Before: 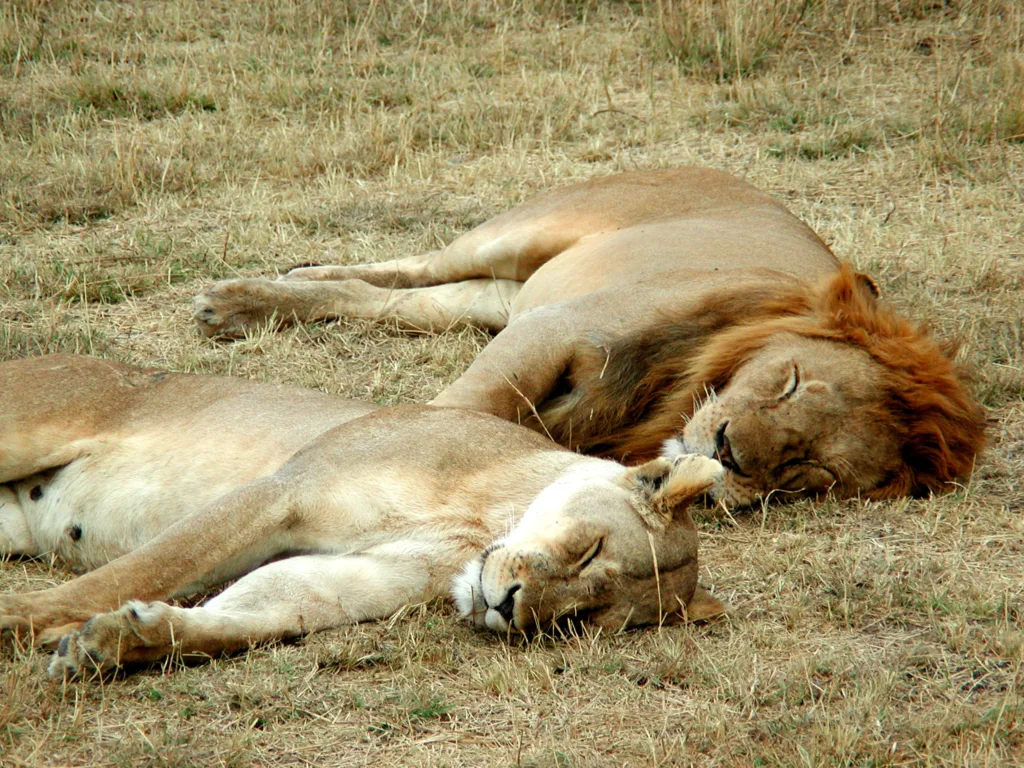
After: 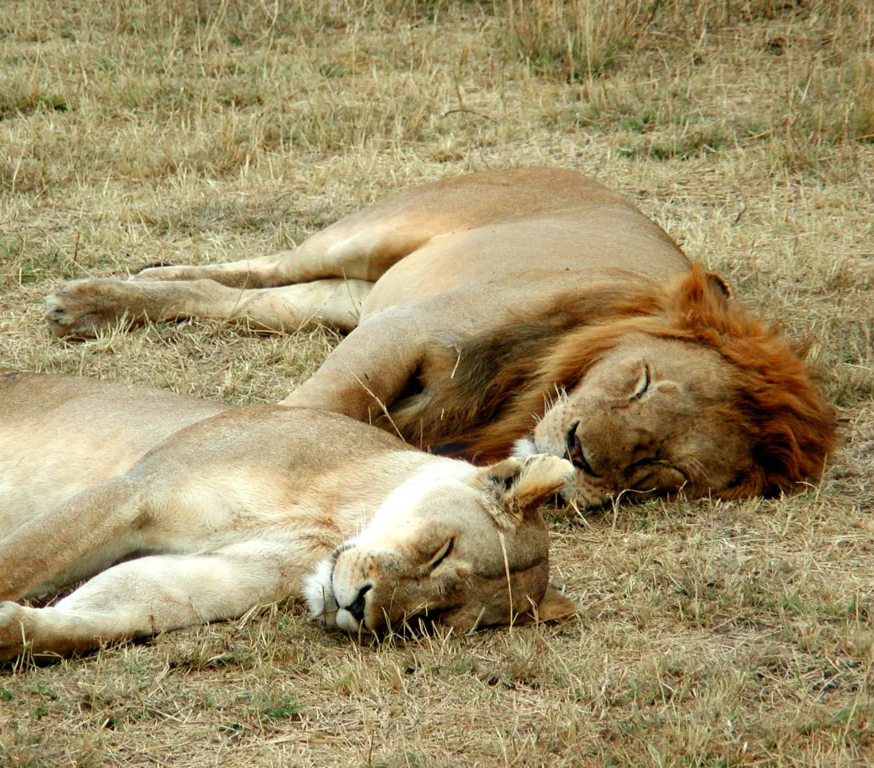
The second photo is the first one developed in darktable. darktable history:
crop and rotate: left 14.584%
bloom: size 3%, threshold 100%, strength 0%
